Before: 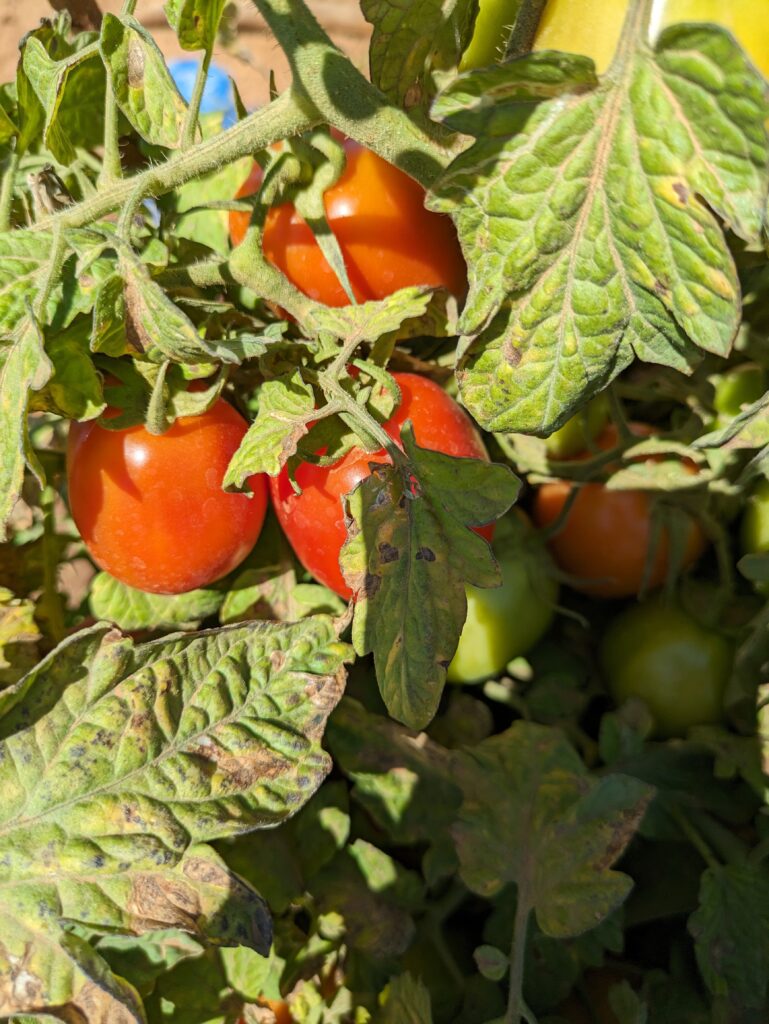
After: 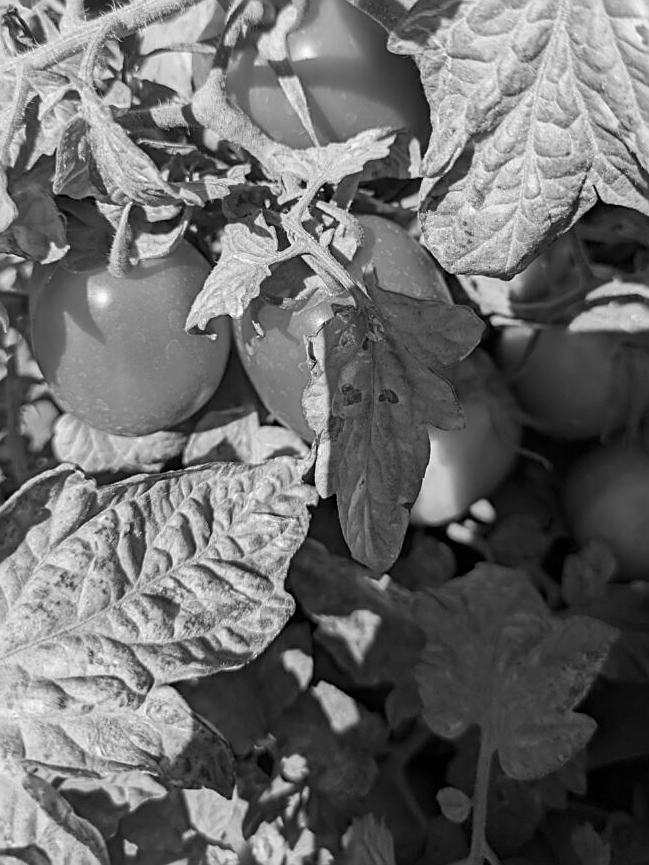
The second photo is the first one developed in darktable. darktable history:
crop and rotate: left 4.842%, top 15.51%, right 10.668%
monochrome: on, module defaults
sharpen: on, module defaults
